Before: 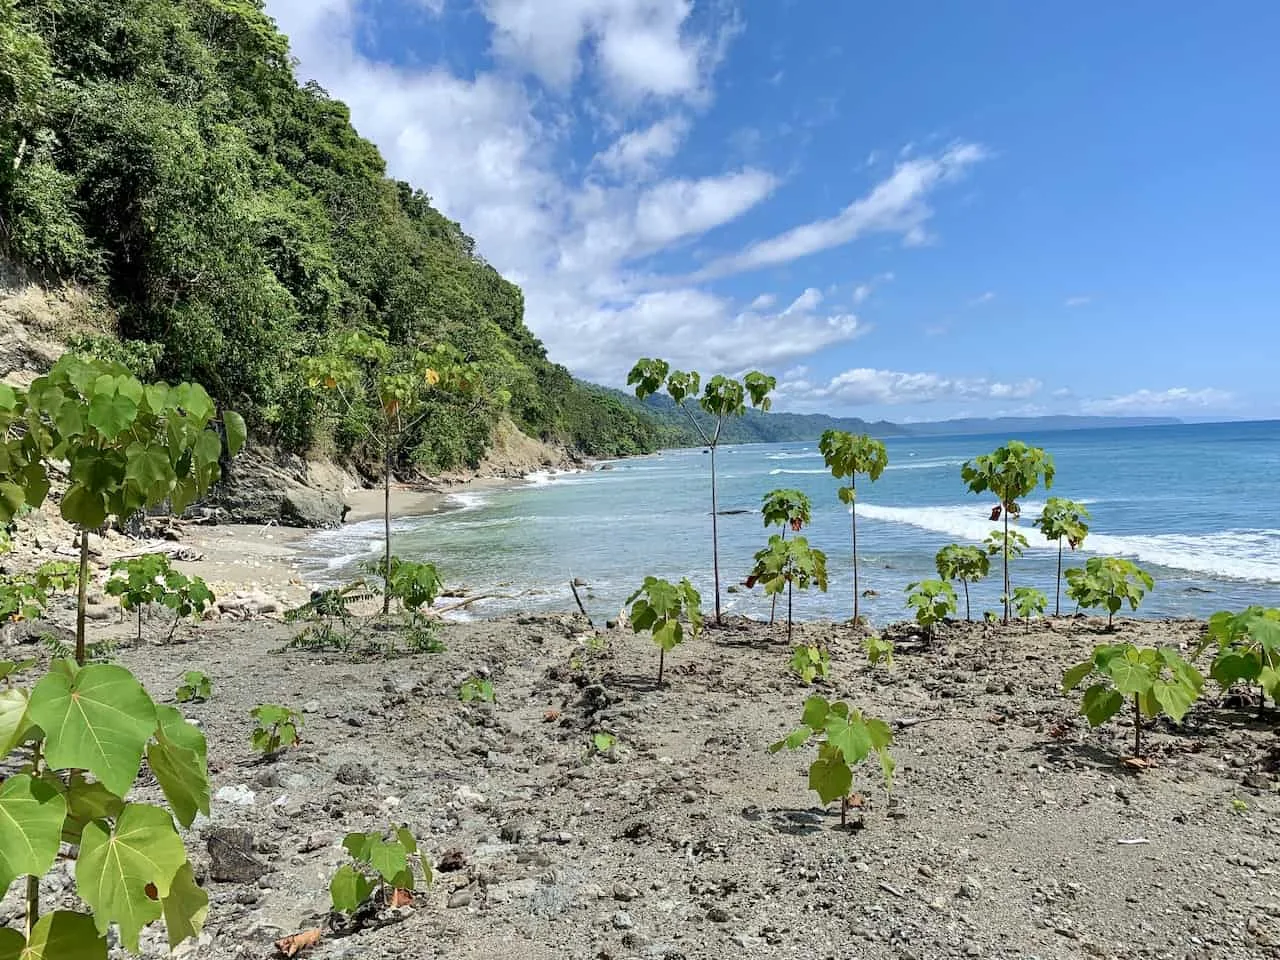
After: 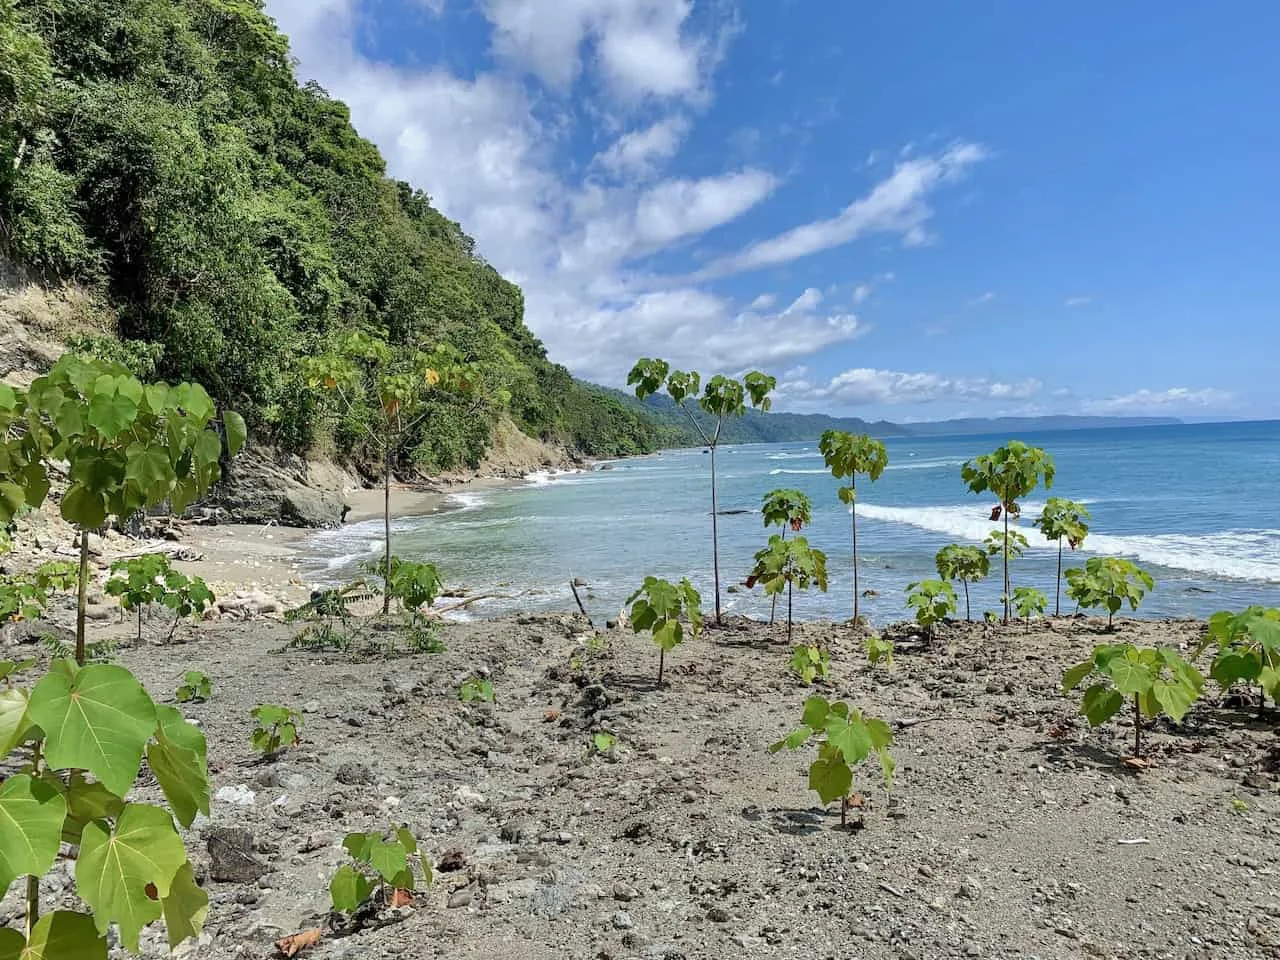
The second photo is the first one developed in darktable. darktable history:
shadows and highlights: shadows 30.19, highlights color adjustment 0.325%
